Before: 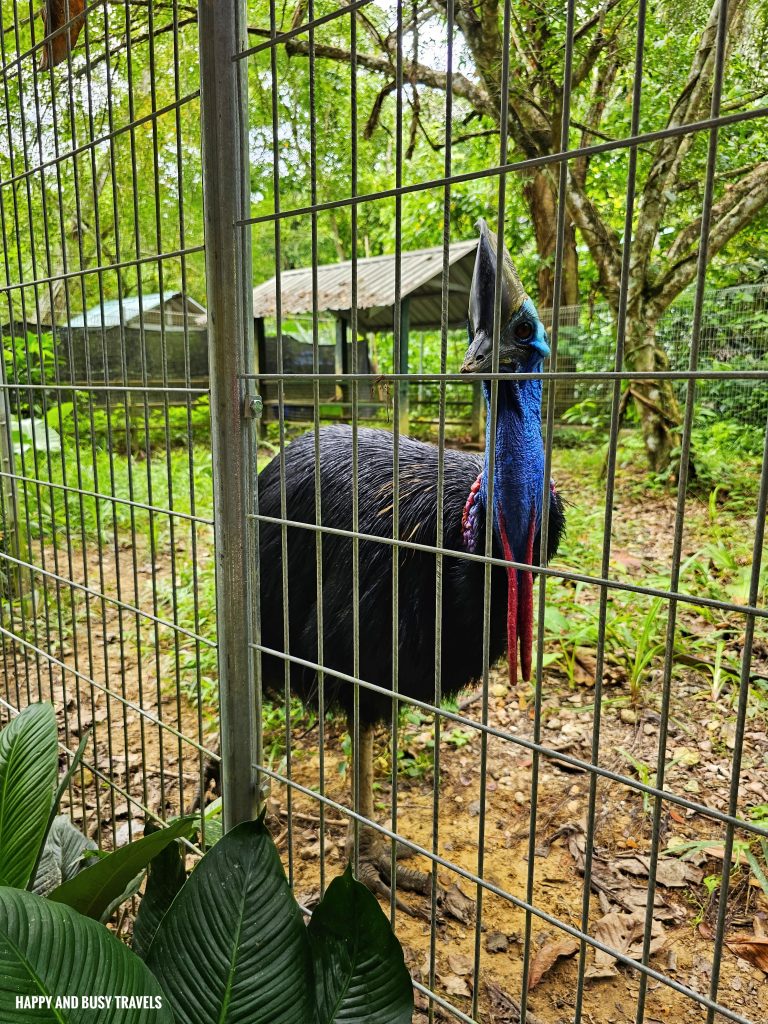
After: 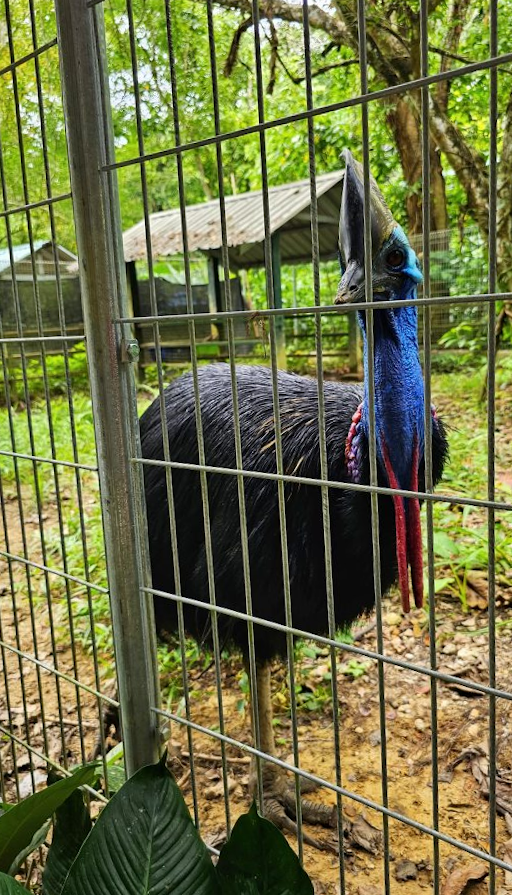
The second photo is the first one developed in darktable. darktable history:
rotate and perspective: rotation -3.52°, crop left 0.036, crop right 0.964, crop top 0.081, crop bottom 0.919
crop: left 15.419%, right 17.914%
